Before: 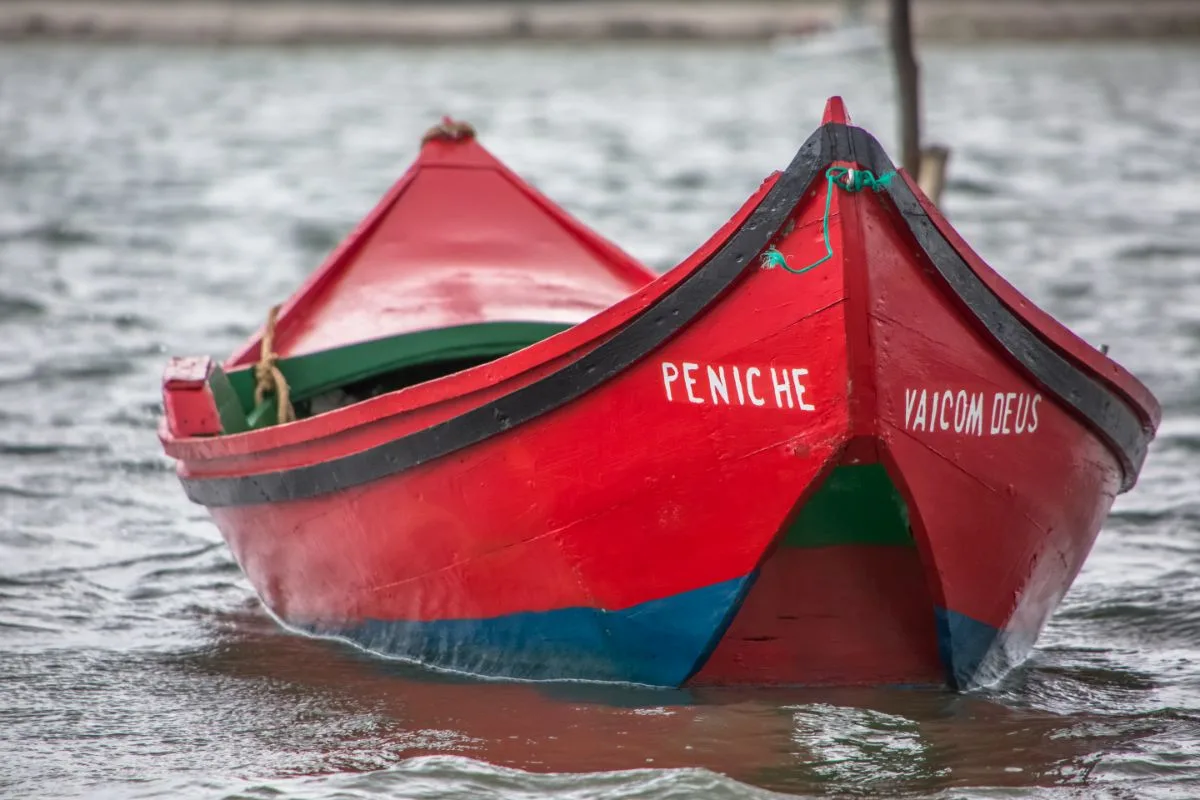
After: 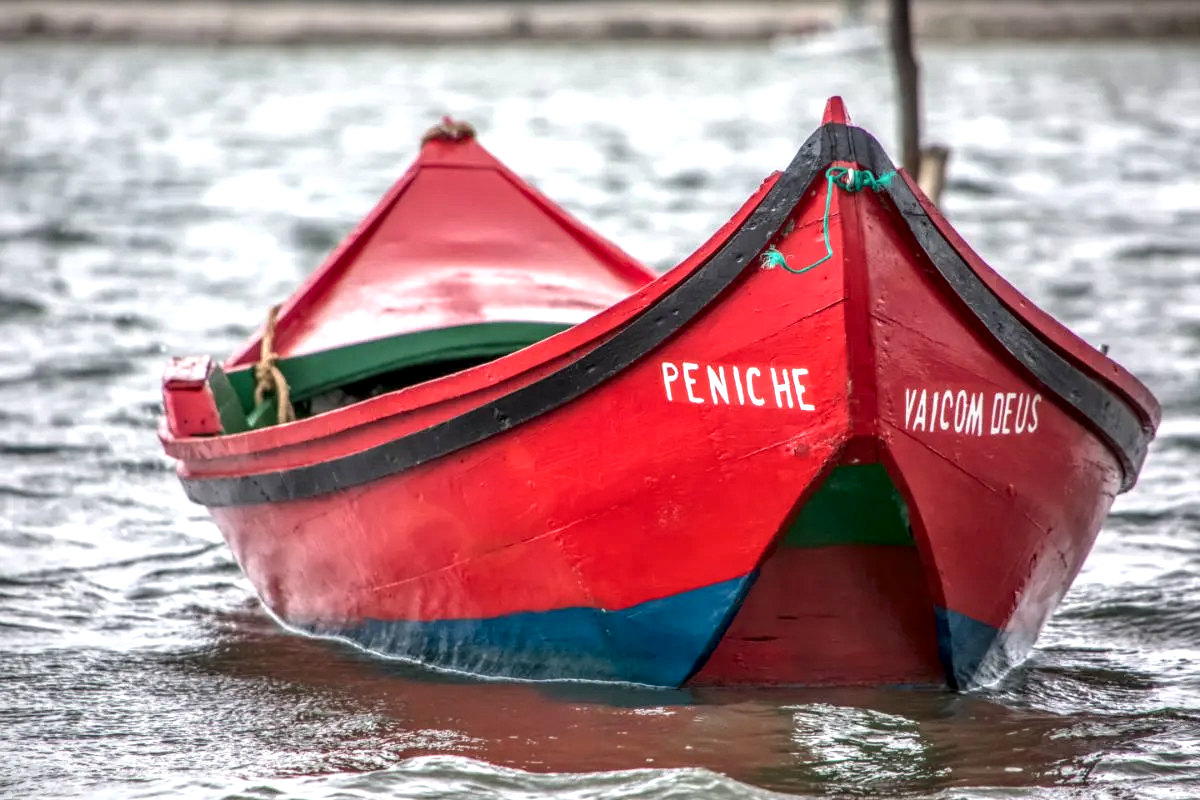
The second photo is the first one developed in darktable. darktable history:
exposure: black level correction 0, exposure 0.396 EV, compensate highlight preservation false
local contrast: detail 150%
